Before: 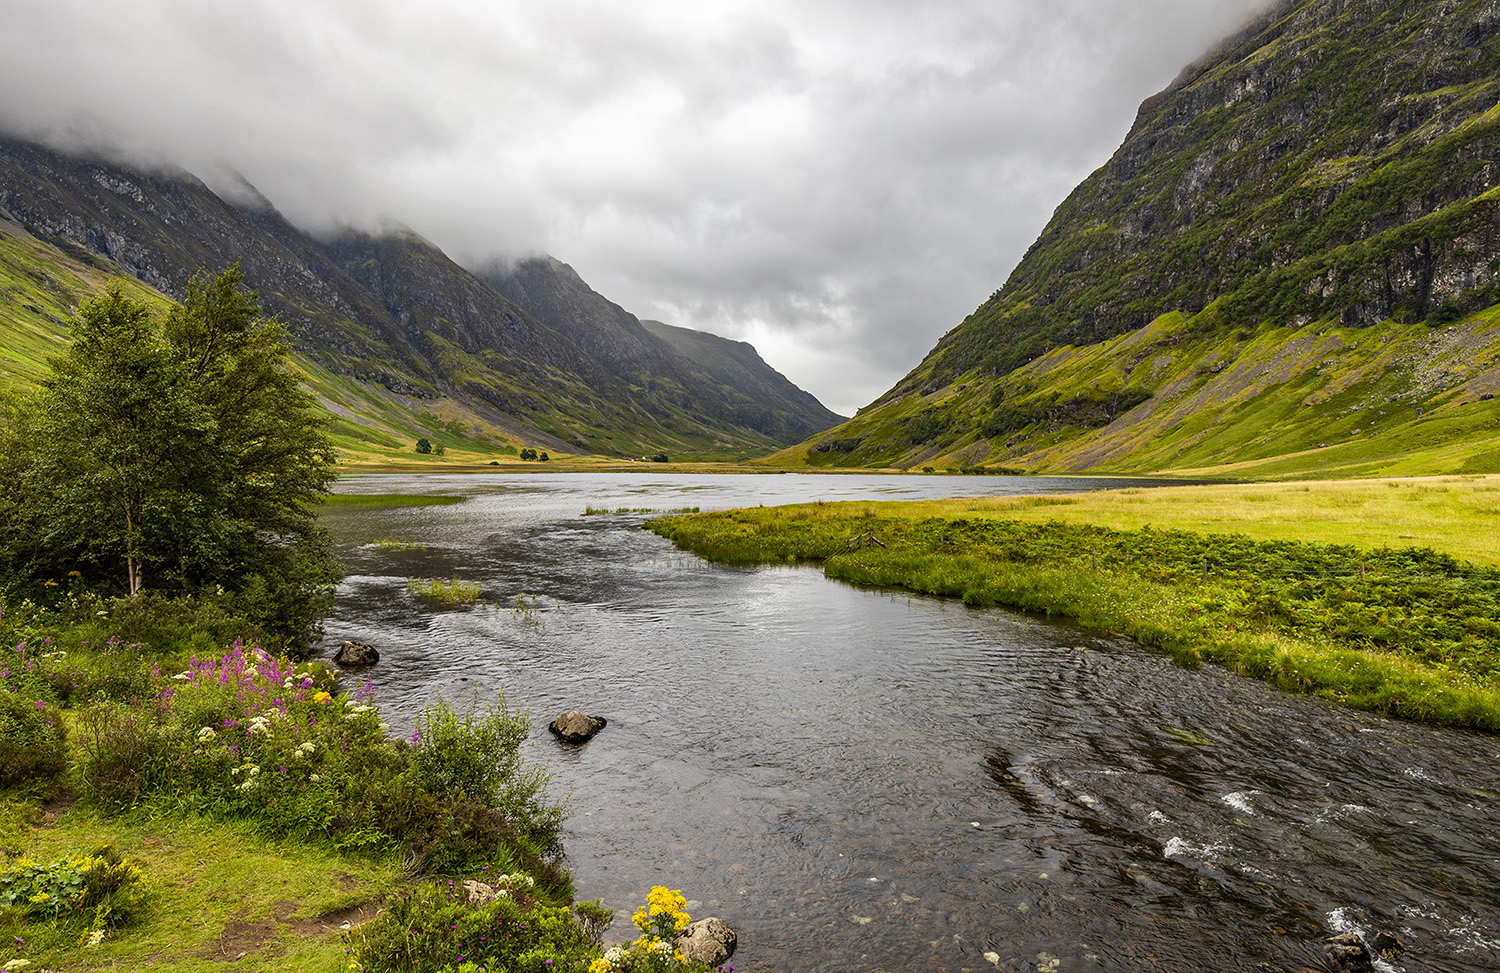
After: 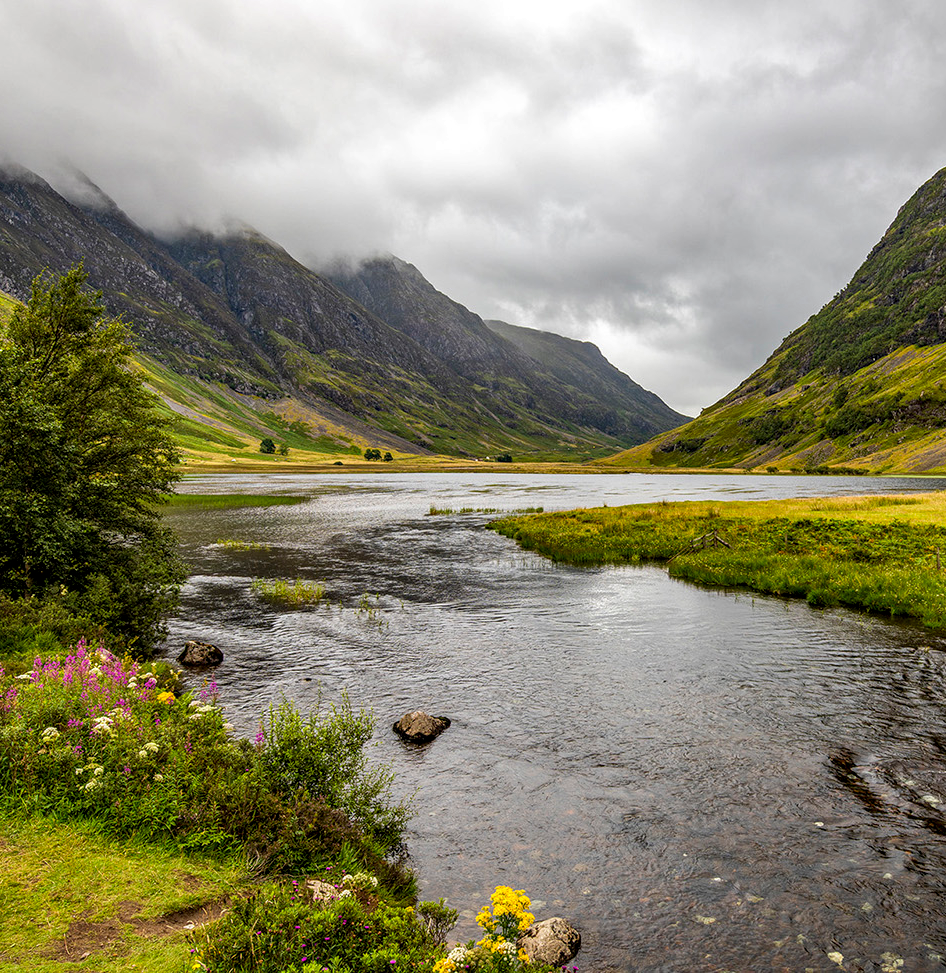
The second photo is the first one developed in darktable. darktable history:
tone equalizer: edges refinement/feathering 500, mask exposure compensation -1.57 EV, preserve details no
local contrast: on, module defaults
crop: left 10.45%, right 26.452%
